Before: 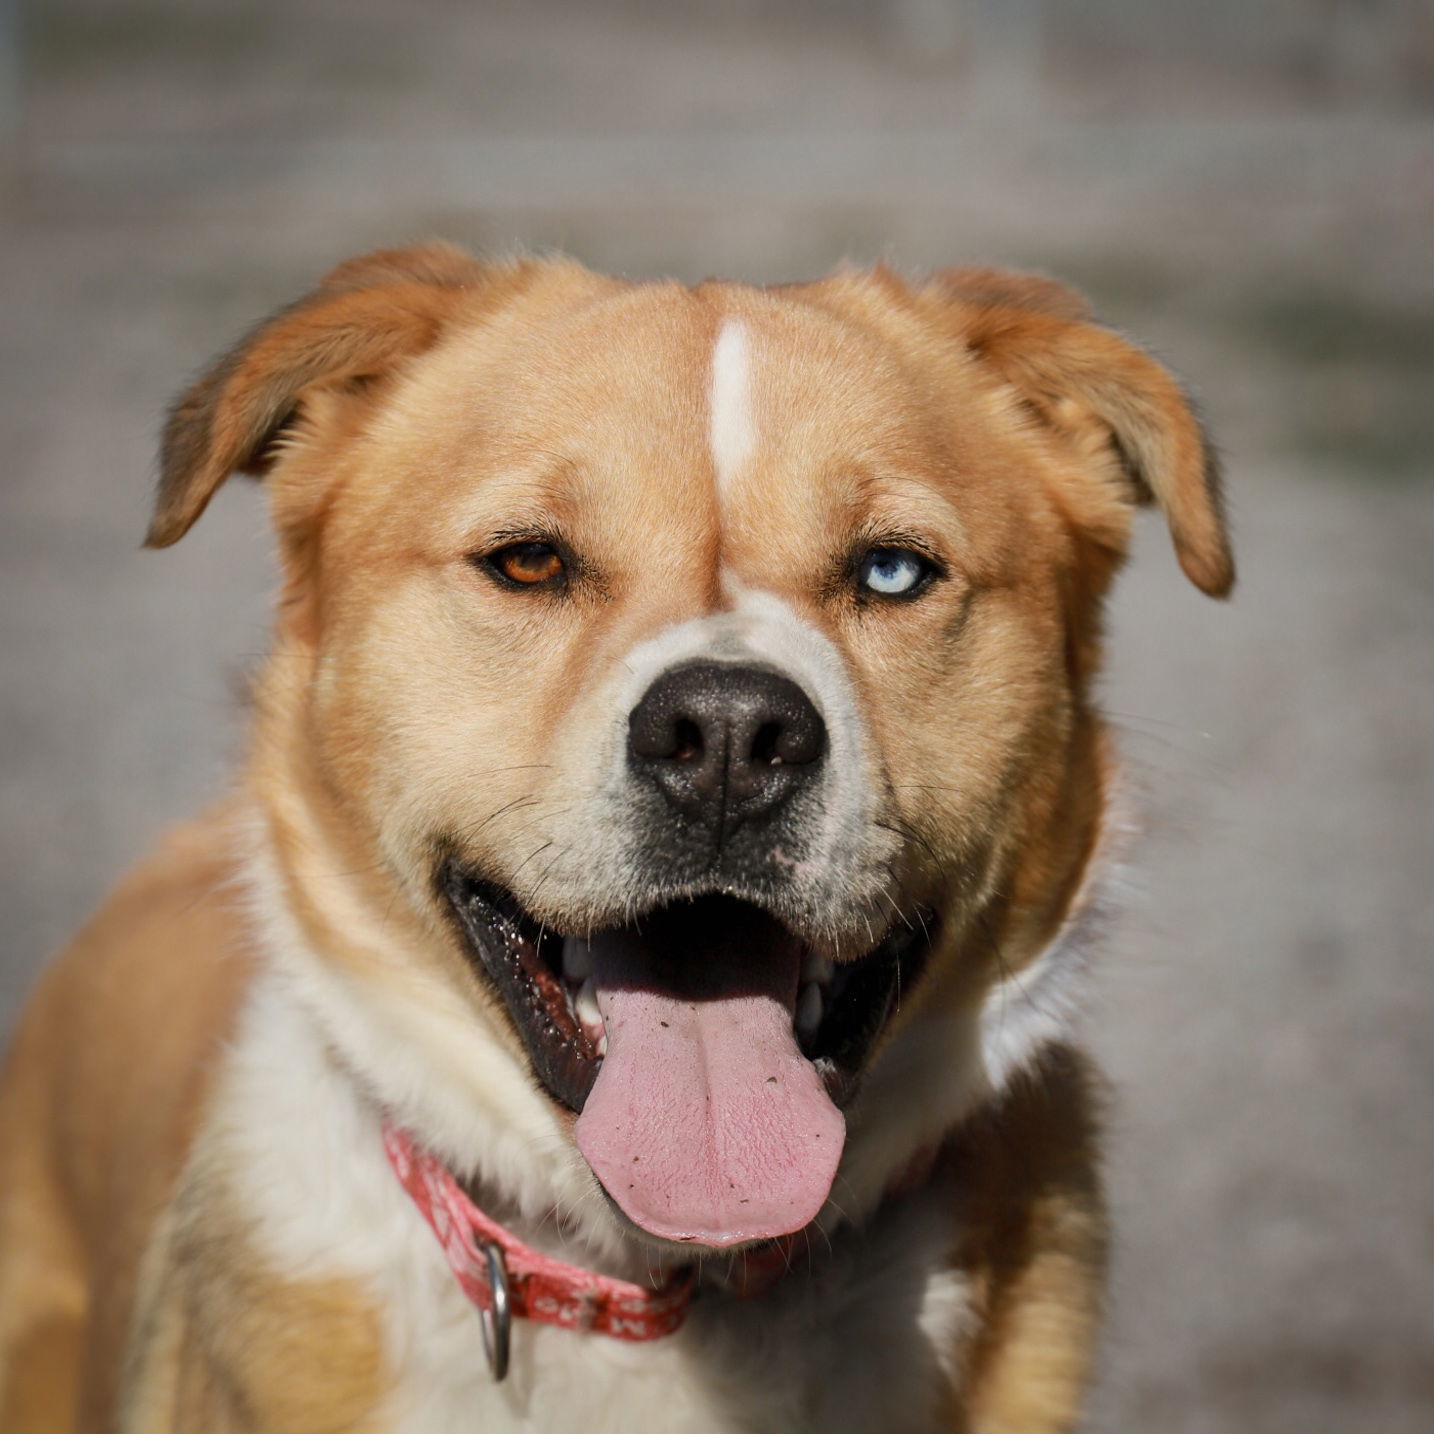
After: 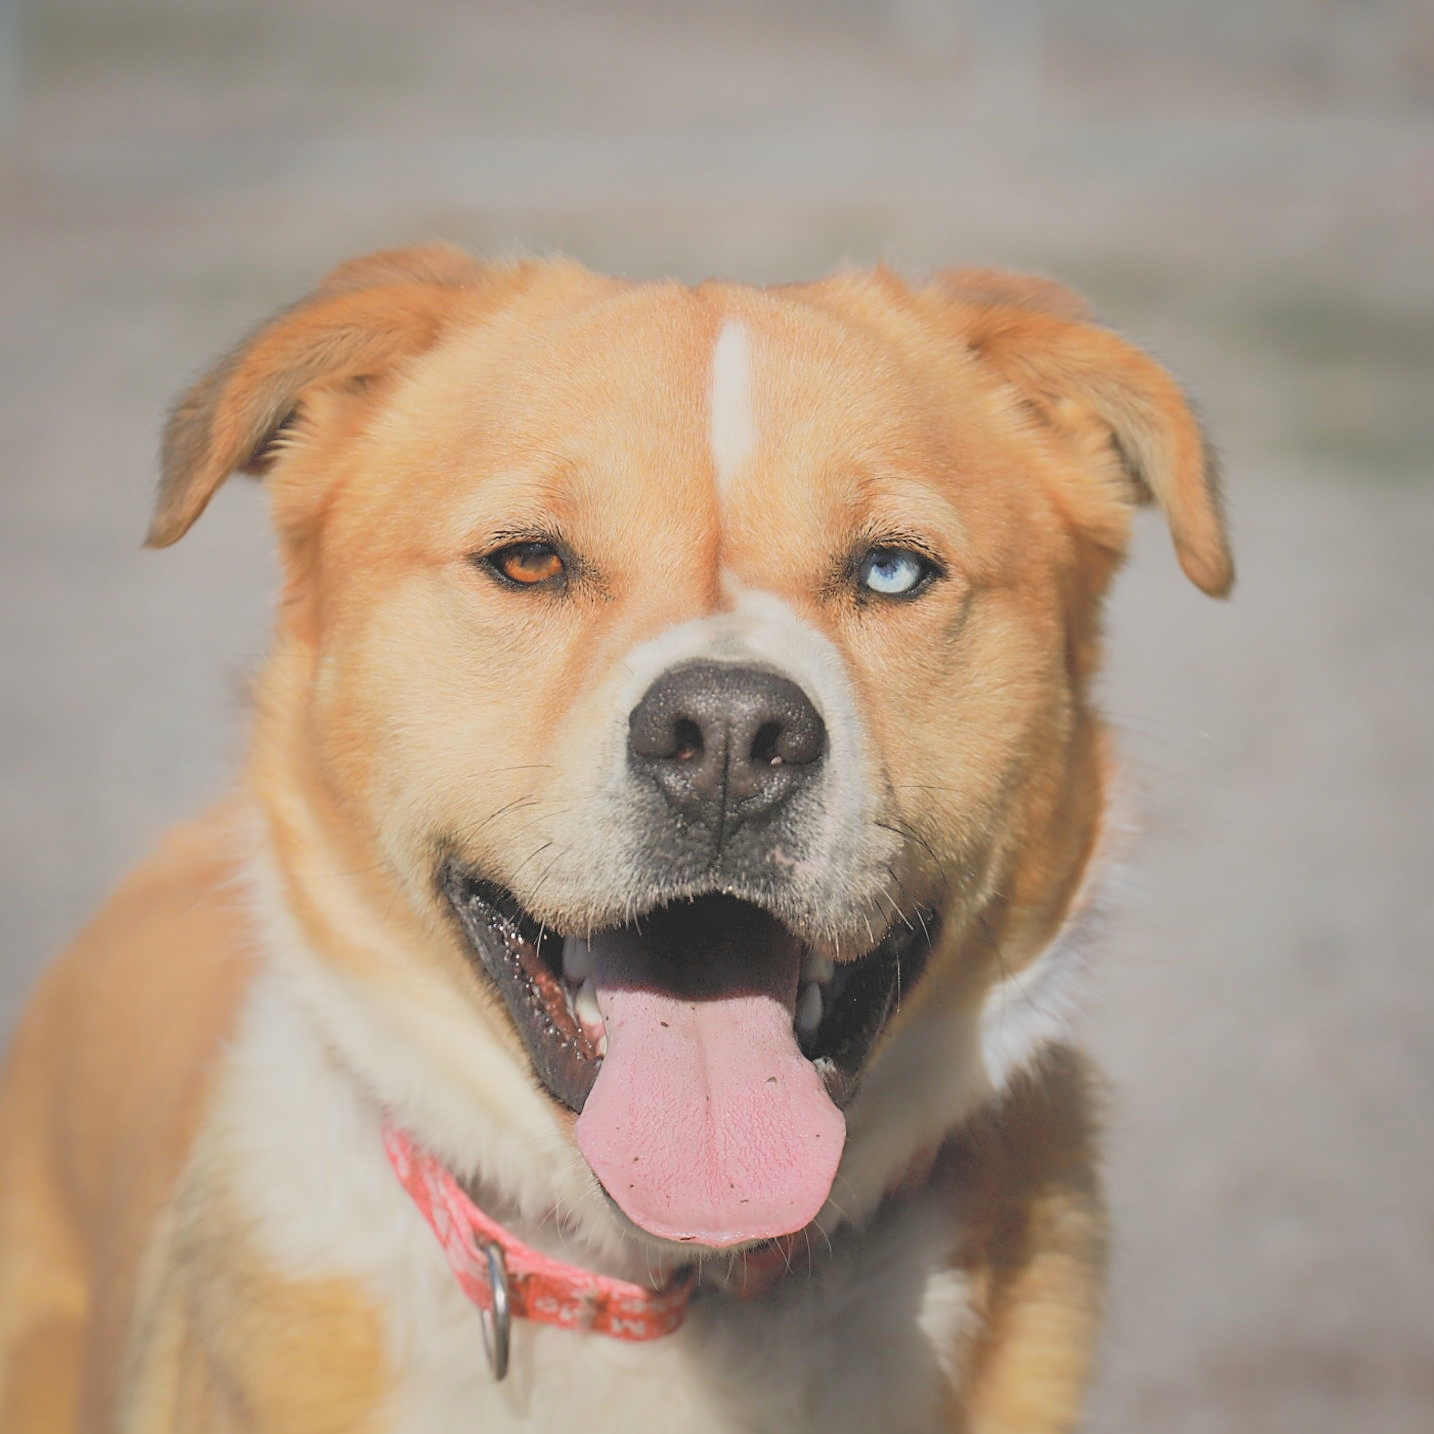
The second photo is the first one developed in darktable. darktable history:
contrast brightness saturation: brightness 0.278
local contrast: detail 70%
sharpen: on, module defaults
exposure: compensate highlight preservation false
